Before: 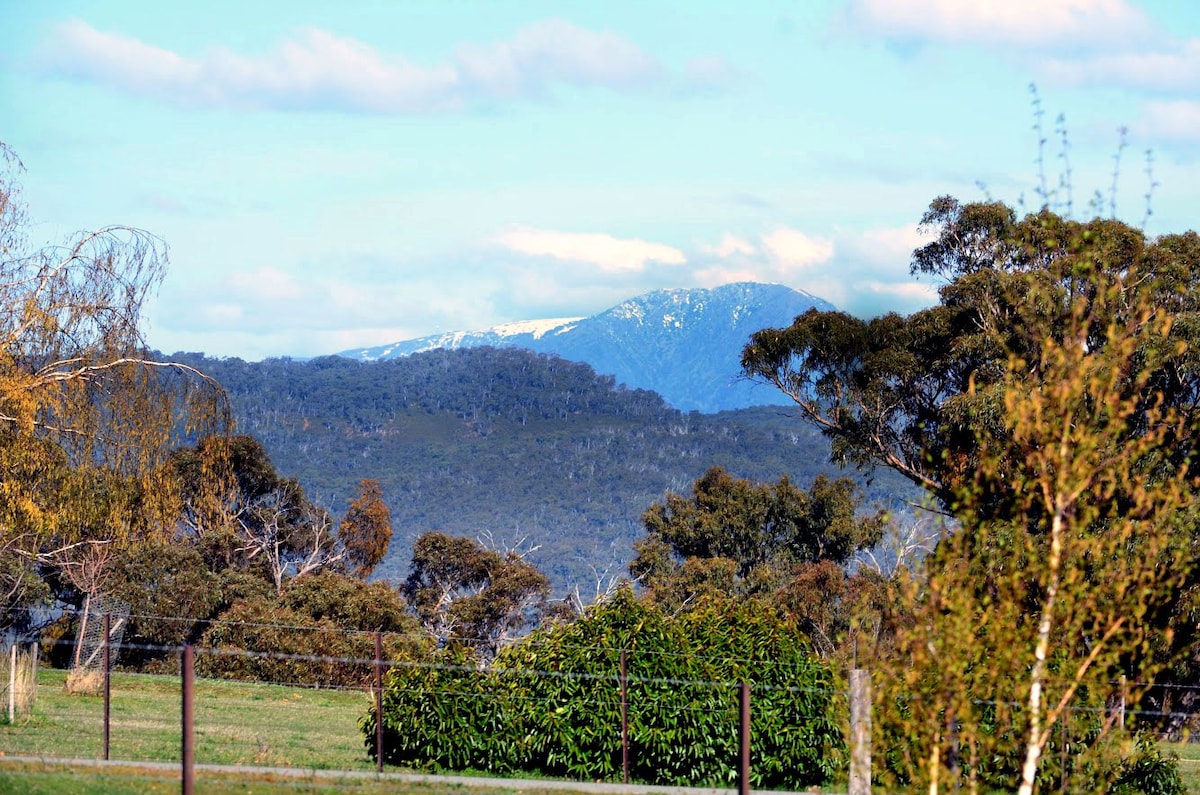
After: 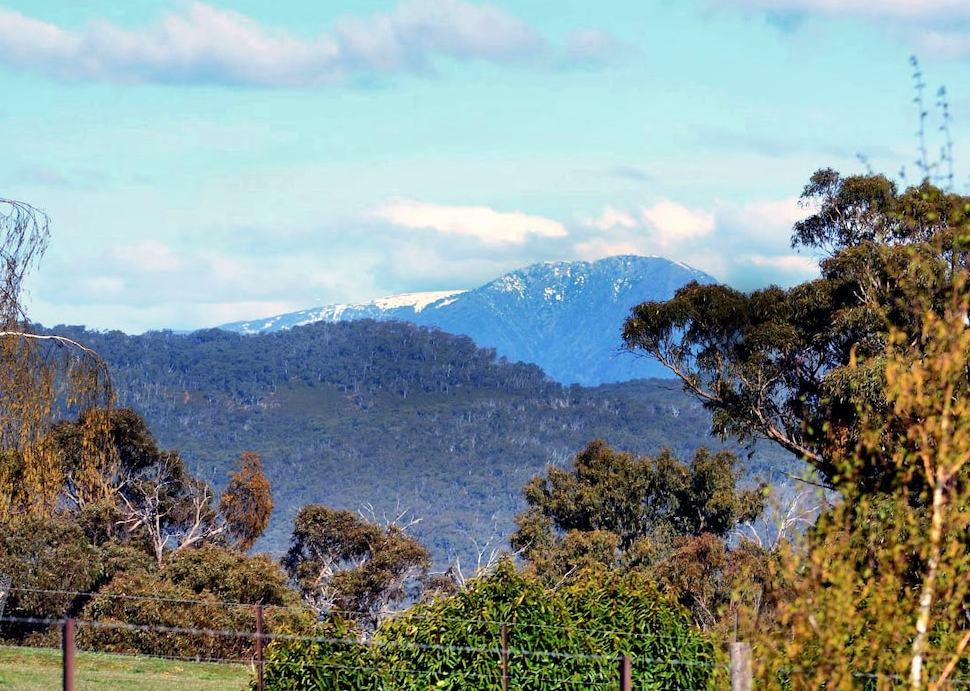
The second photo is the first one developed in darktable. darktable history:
shadows and highlights: shadows 60, soften with gaussian
crop: left 9.929%, top 3.475%, right 9.188%, bottom 9.529%
